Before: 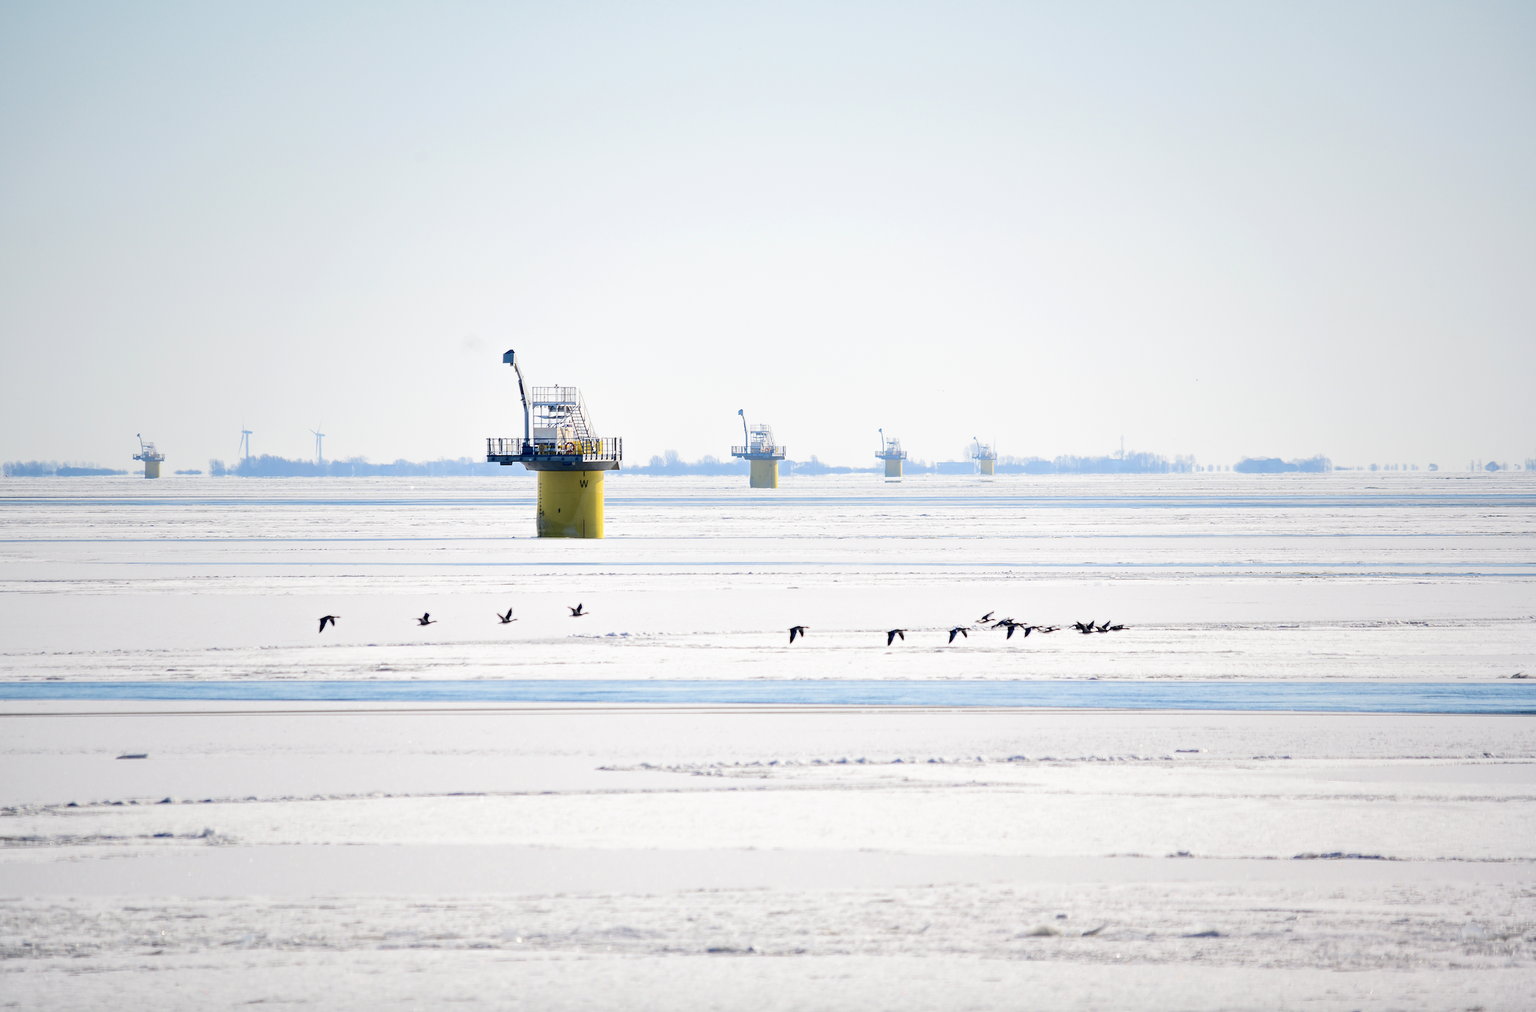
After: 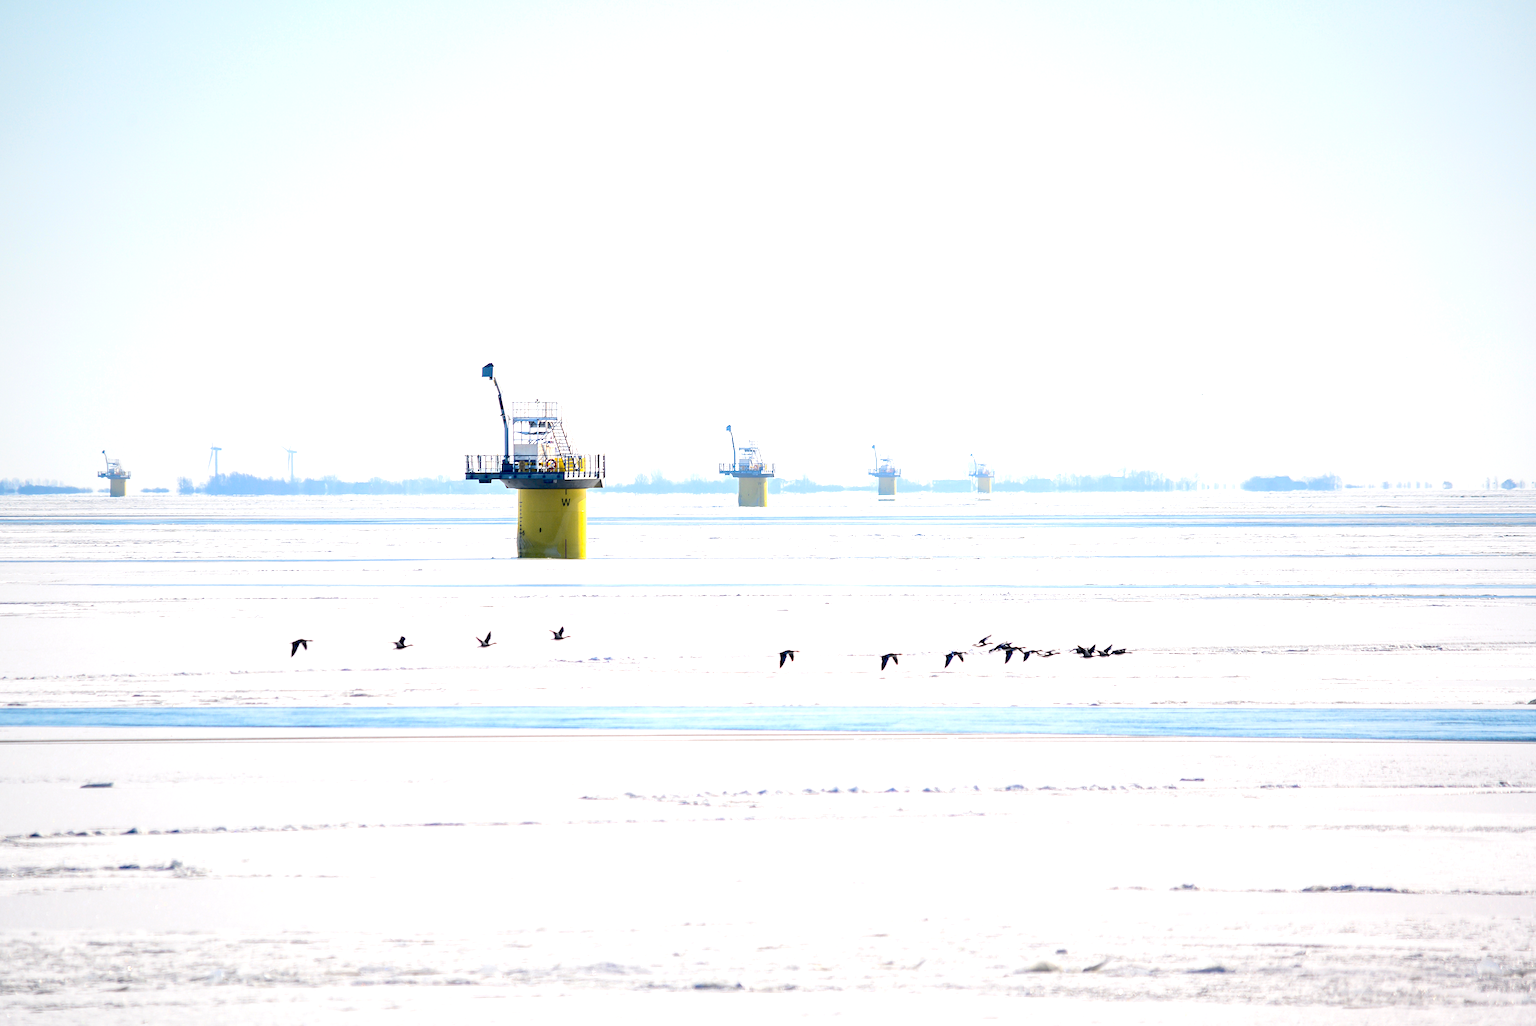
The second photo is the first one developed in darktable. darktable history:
crop and rotate: left 2.536%, right 1.107%, bottom 2.246%
exposure: black level correction 0.001, exposure 0.5 EV, compensate exposure bias true, compensate highlight preservation false
